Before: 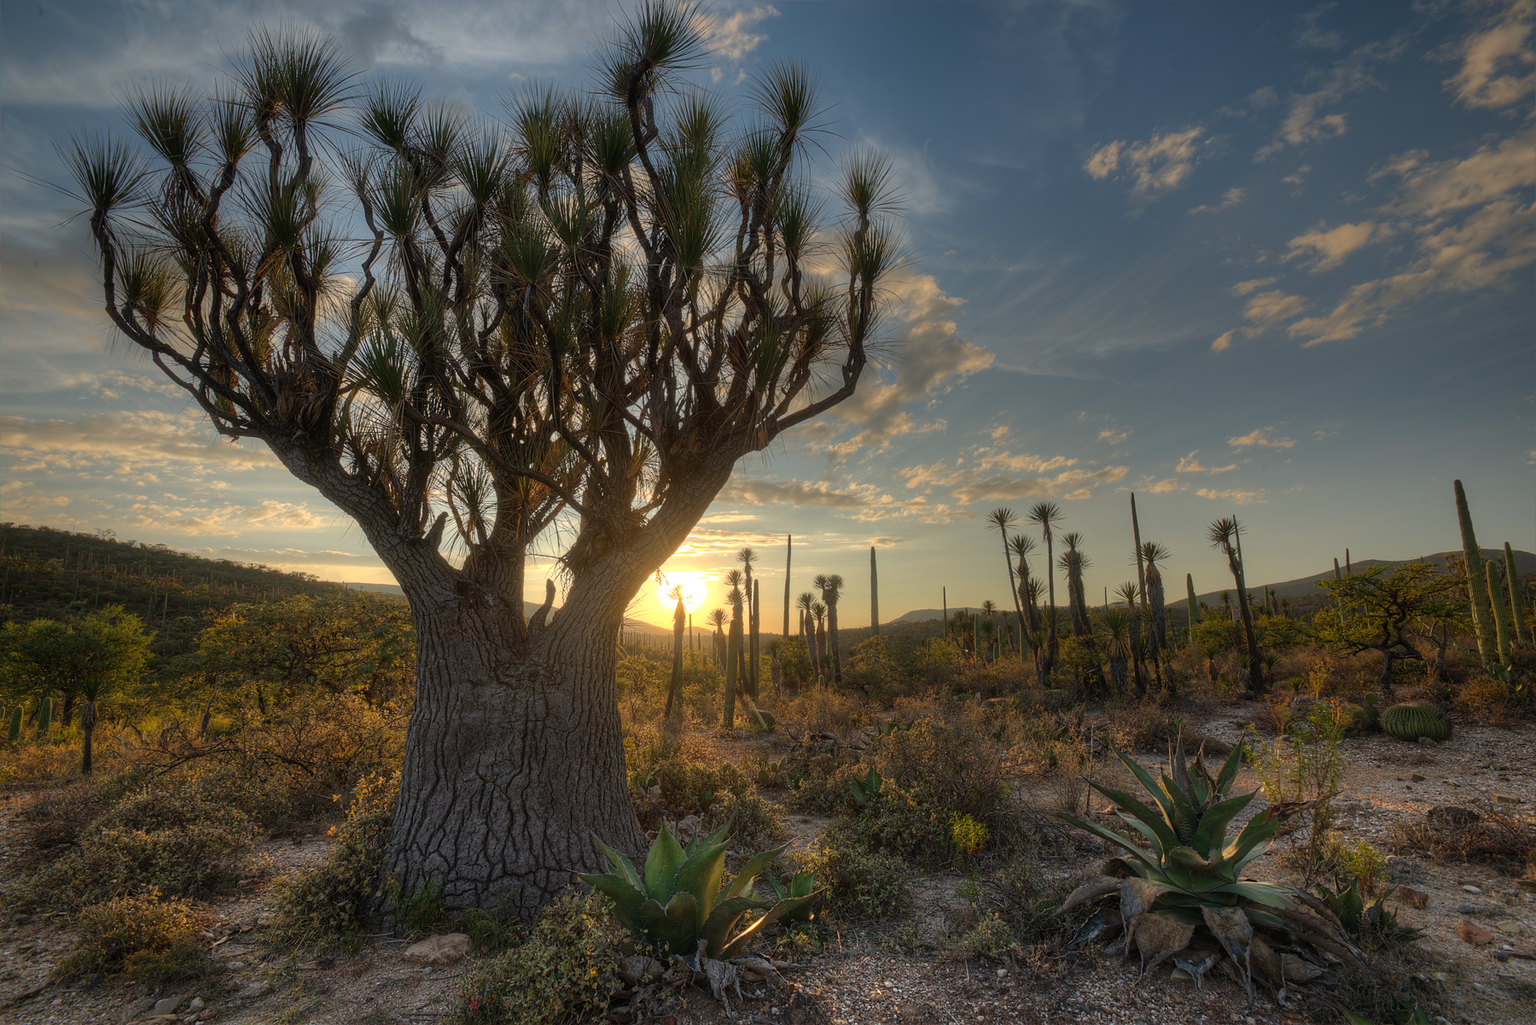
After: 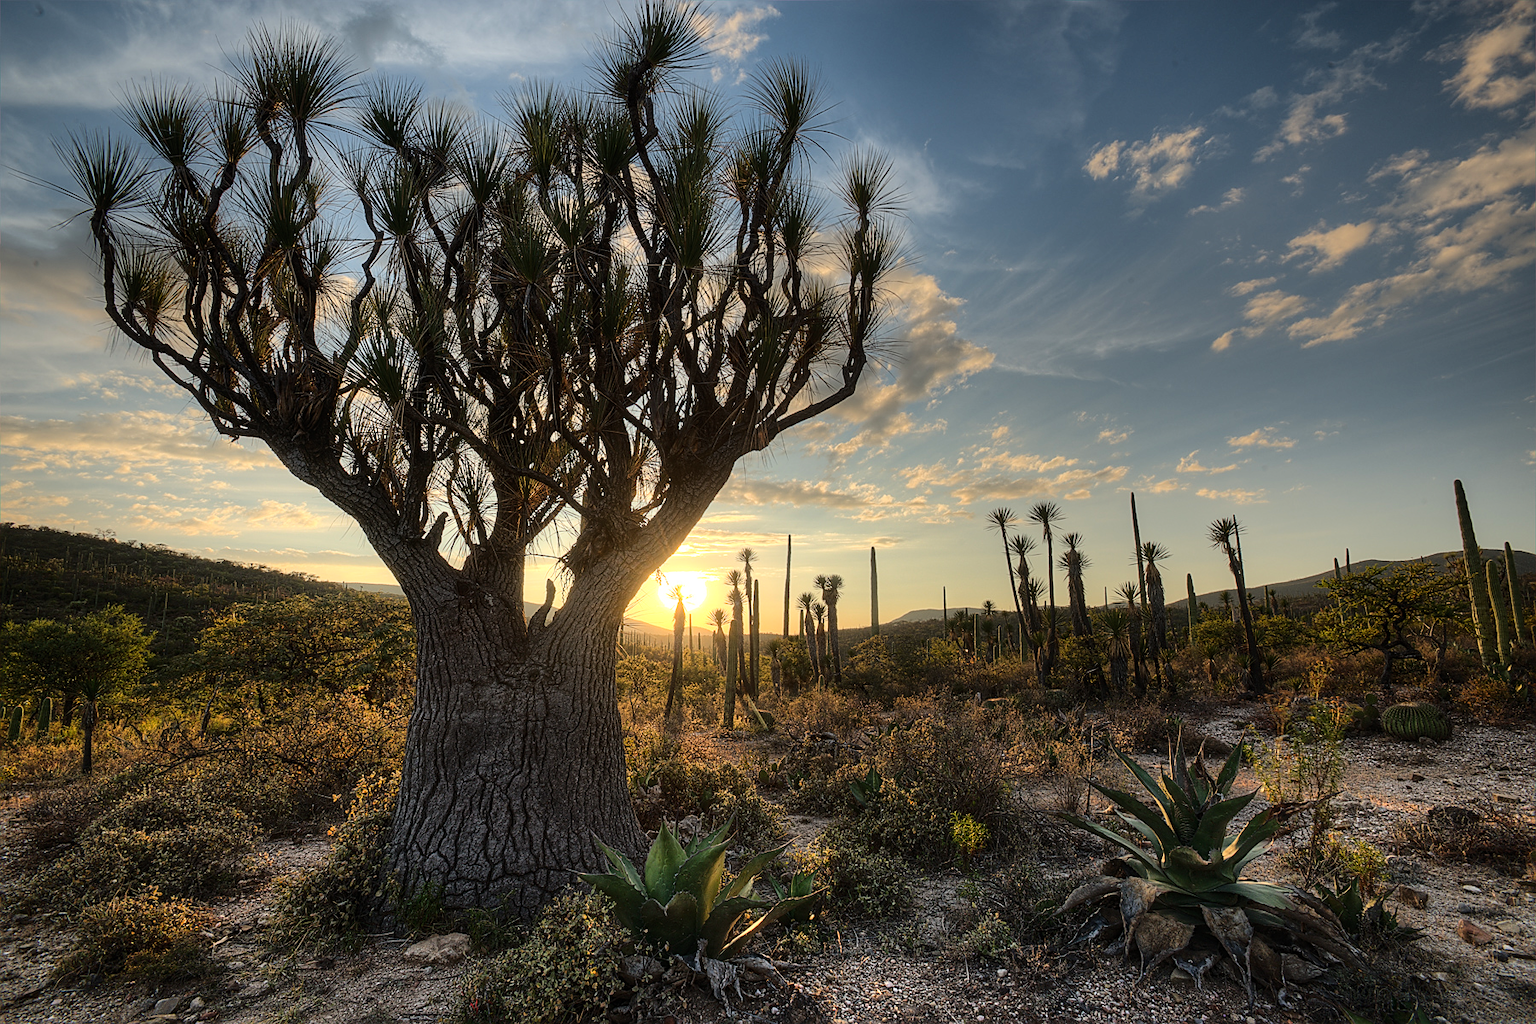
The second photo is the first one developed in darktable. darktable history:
sharpen: on, module defaults
base curve: curves: ch0 [(0, 0) (0.036, 0.025) (0.121, 0.166) (0.206, 0.329) (0.605, 0.79) (1, 1)]
